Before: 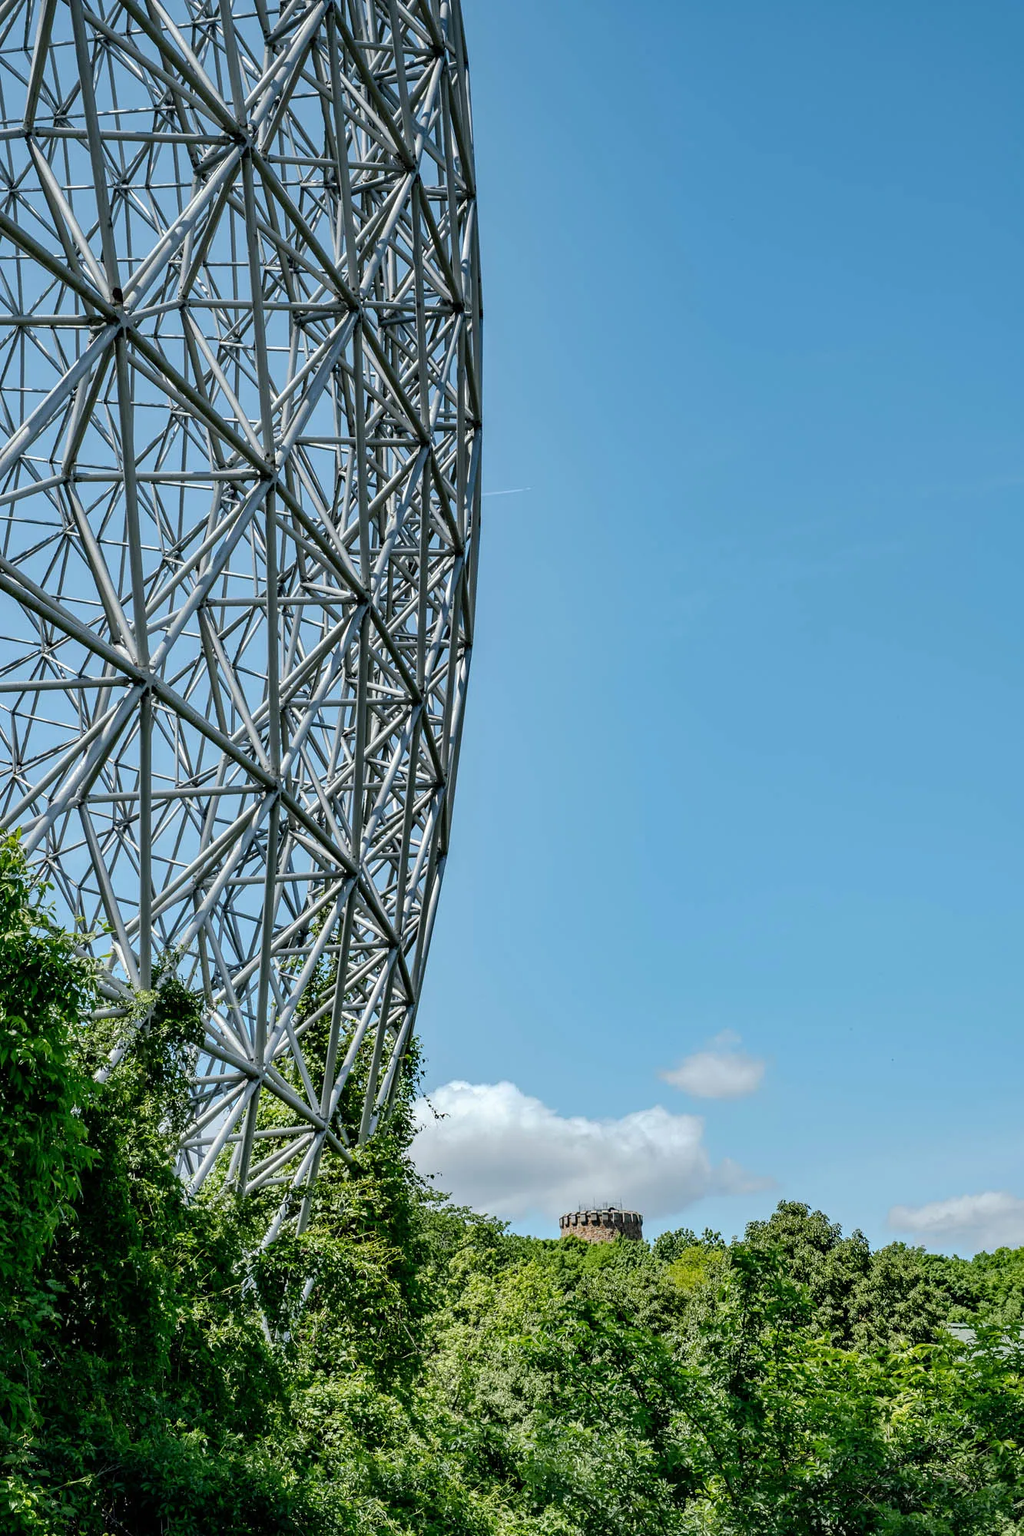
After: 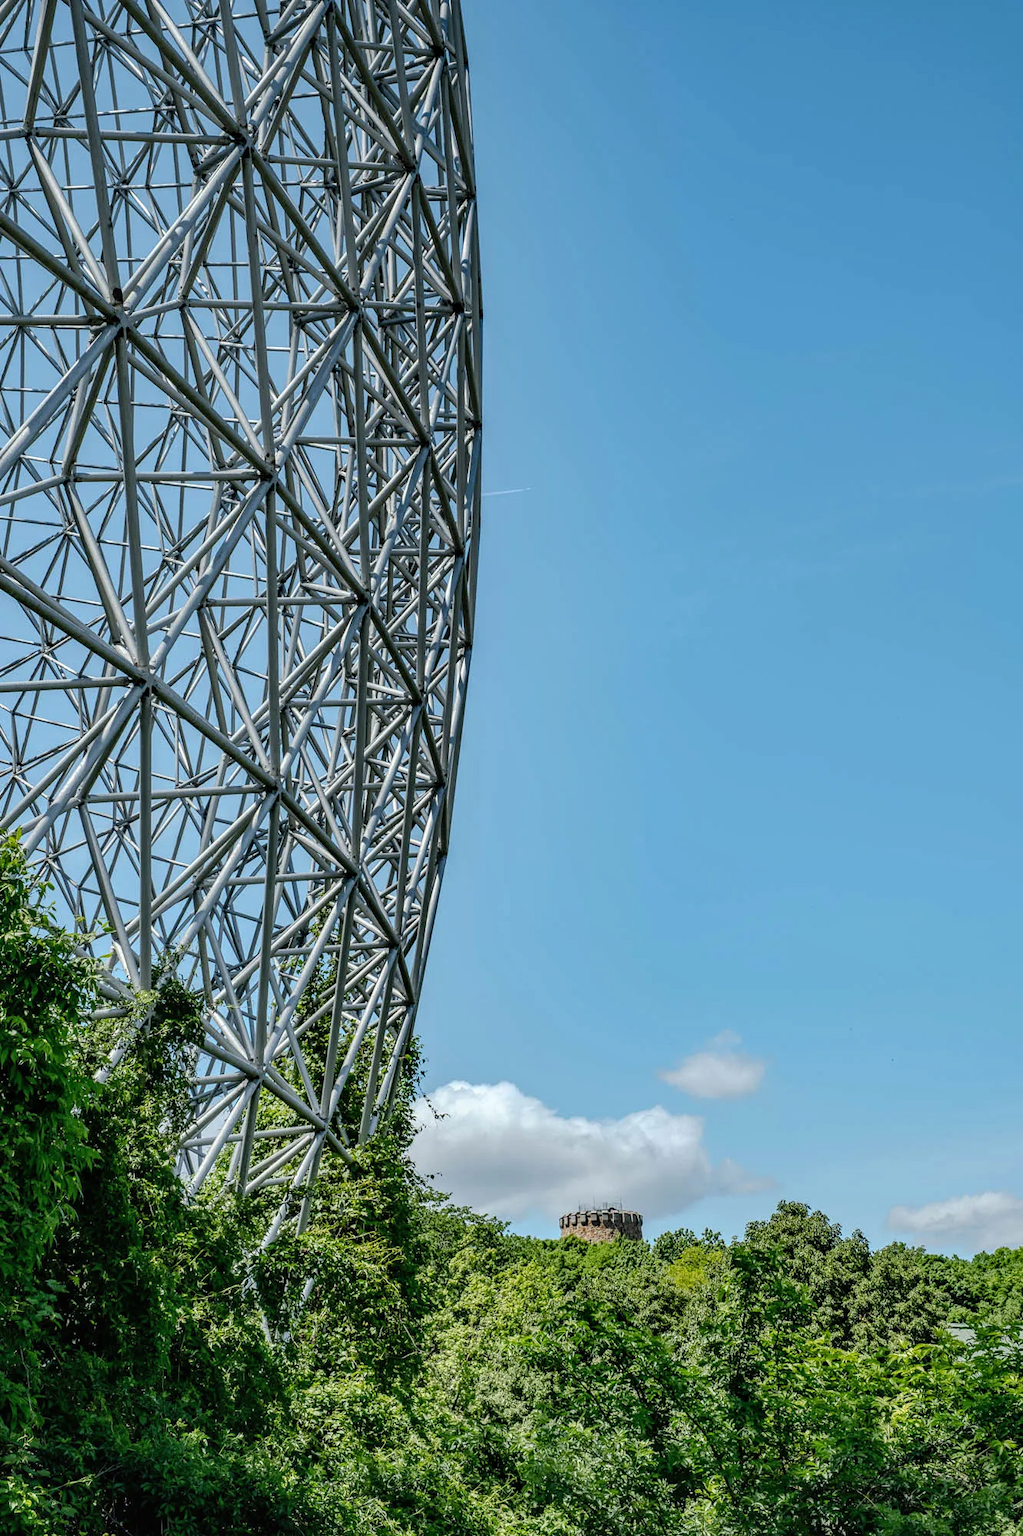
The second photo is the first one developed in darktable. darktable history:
tone equalizer: on, module defaults
local contrast: detail 115%
